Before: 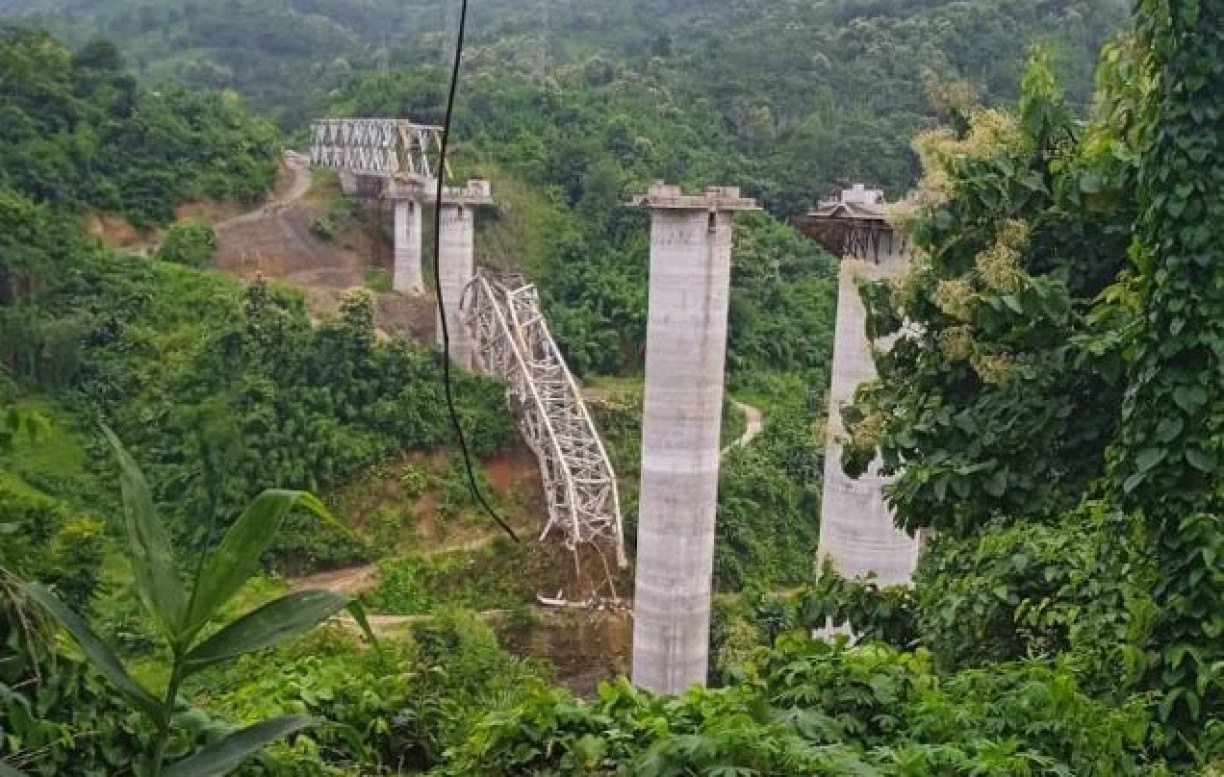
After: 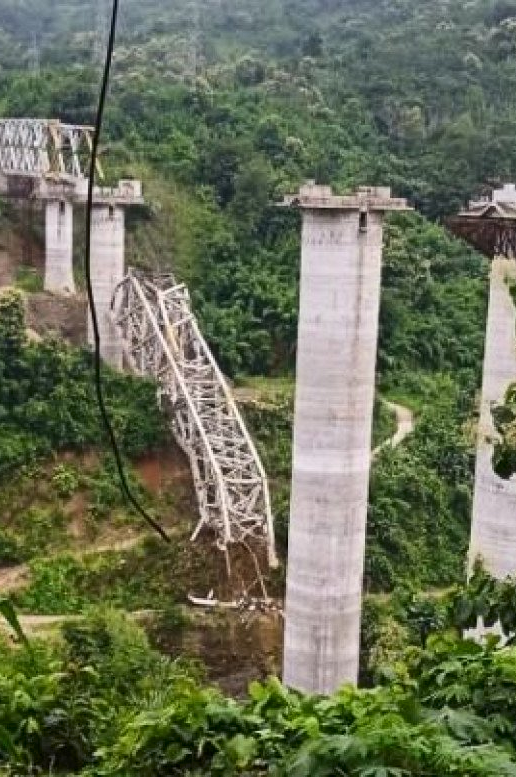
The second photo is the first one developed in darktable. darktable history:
crop: left 28.583%, right 29.231%
contrast brightness saturation: contrast 0.22
